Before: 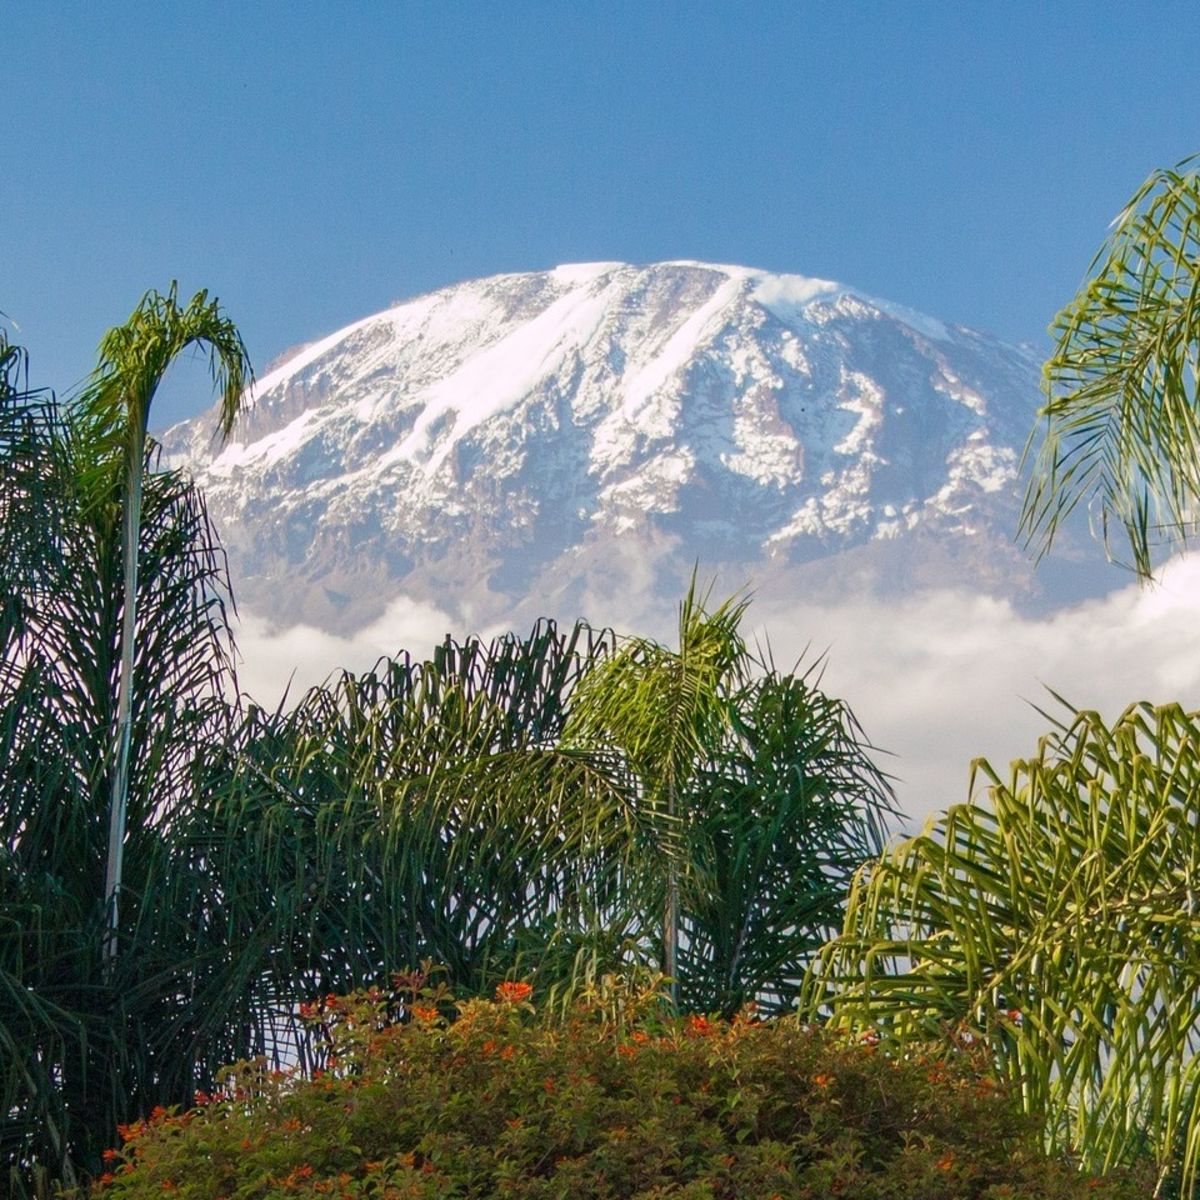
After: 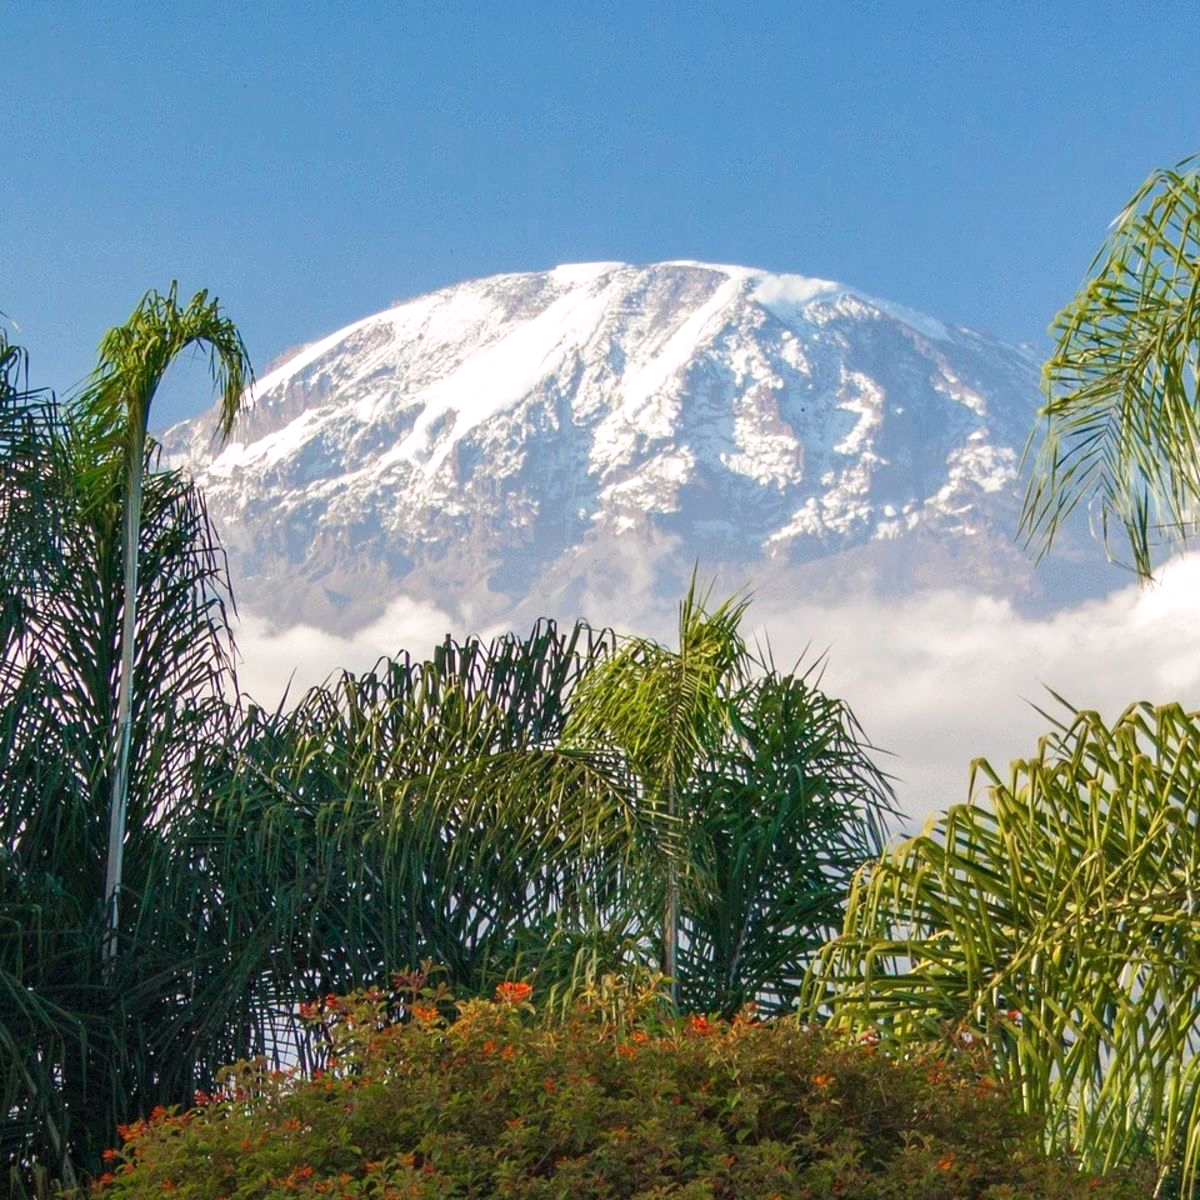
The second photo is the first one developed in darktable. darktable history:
exposure: exposure 0.188 EV, compensate highlight preservation false
